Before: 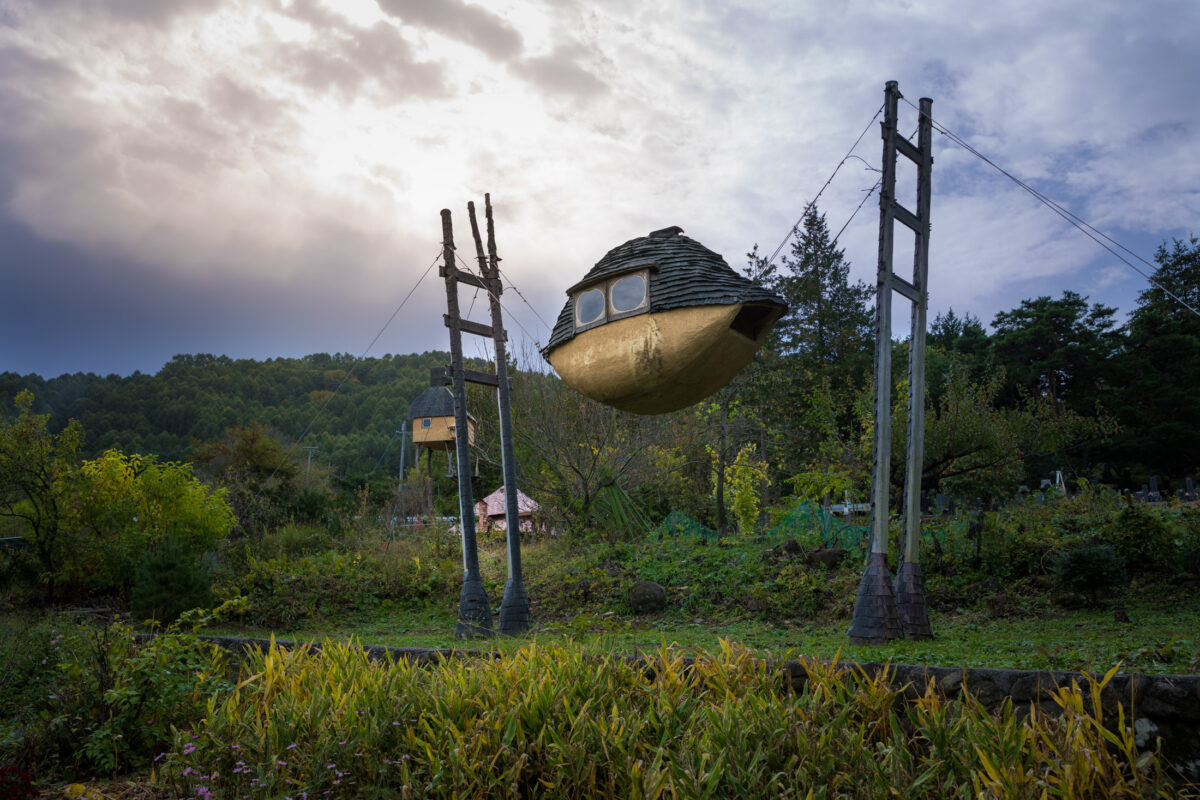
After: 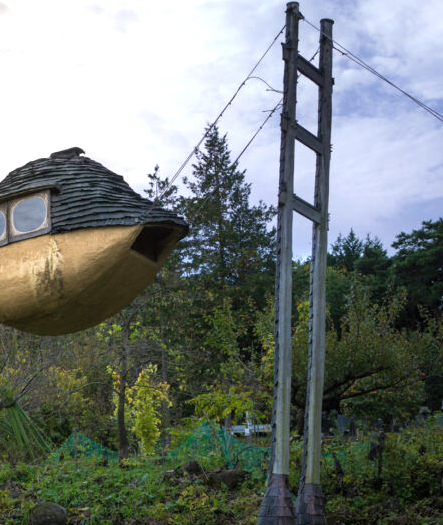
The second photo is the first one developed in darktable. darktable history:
exposure: exposure 0.6 EV, compensate highlight preservation false
crop and rotate: left 49.936%, top 10.094%, right 13.136%, bottom 24.256%
contrast brightness saturation: saturation -0.04
